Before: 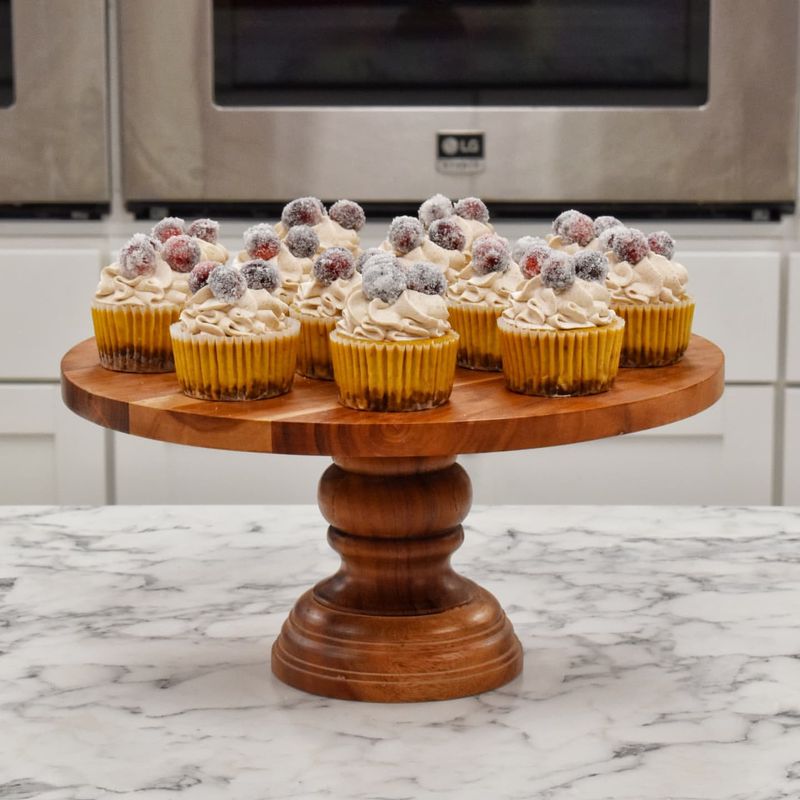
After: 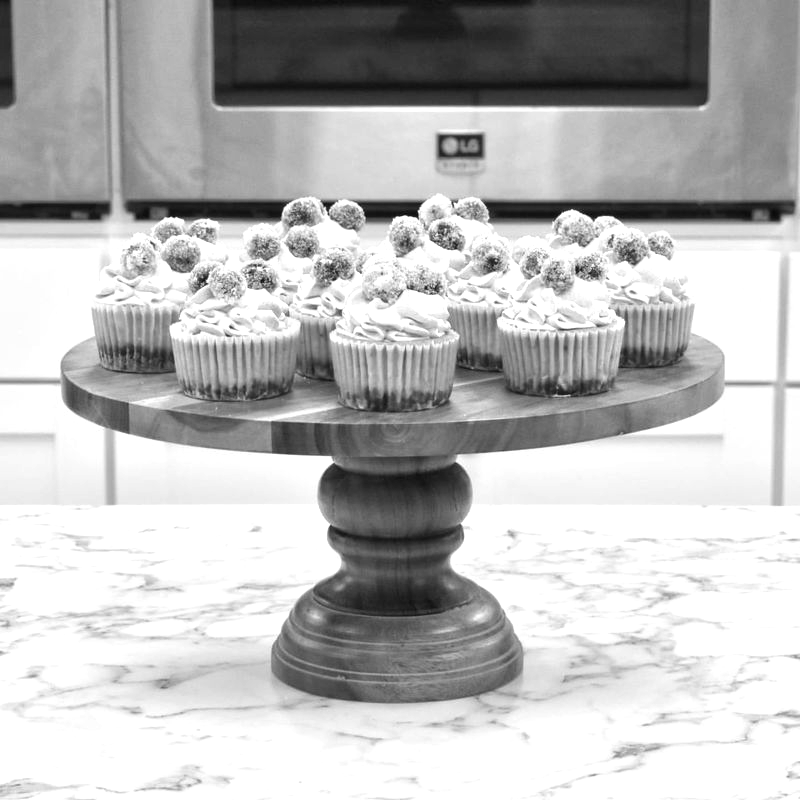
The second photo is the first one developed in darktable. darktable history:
monochrome: a 32, b 64, size 2.3
exposure: black level correction 0, exposure 0.95 EV, compensate exposure bias true, compensate highlight preservation false
